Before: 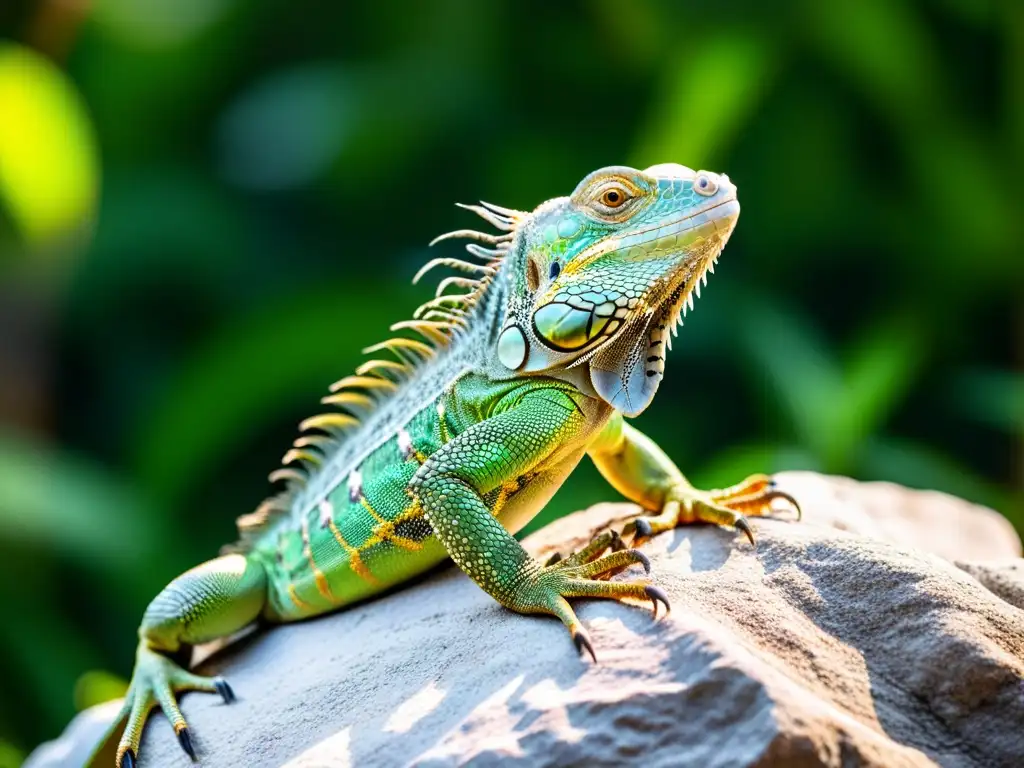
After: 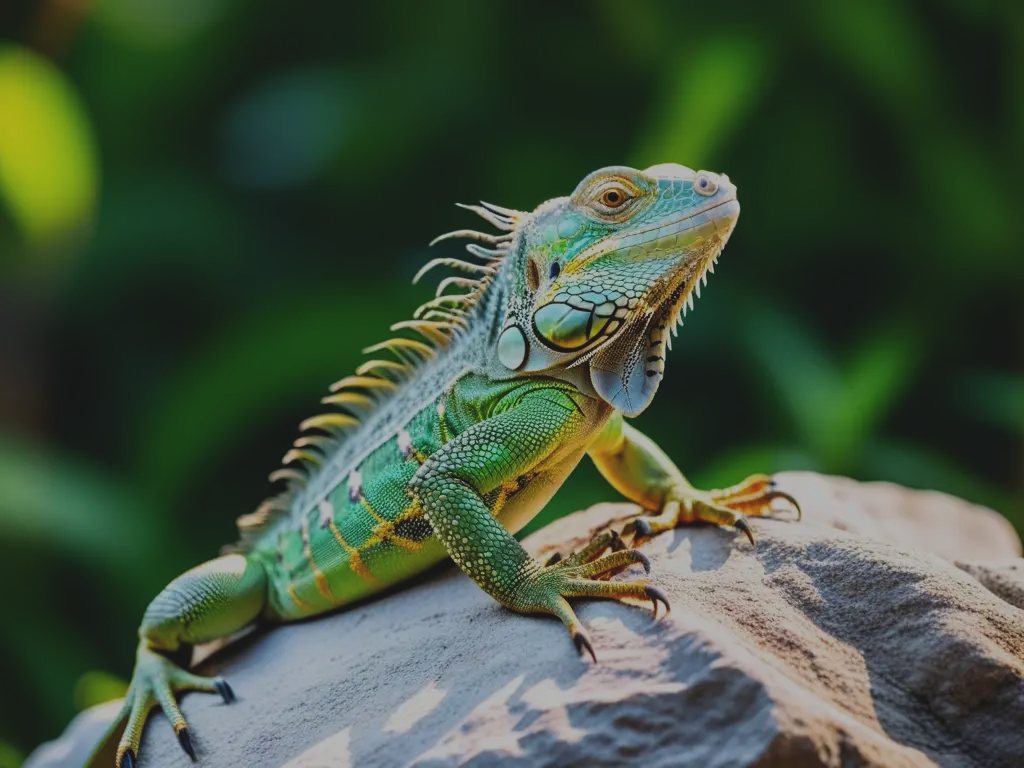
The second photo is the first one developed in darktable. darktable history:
exposure: black level correction -0.017, exposure -1.113 EV, compensate highlight preservation false
